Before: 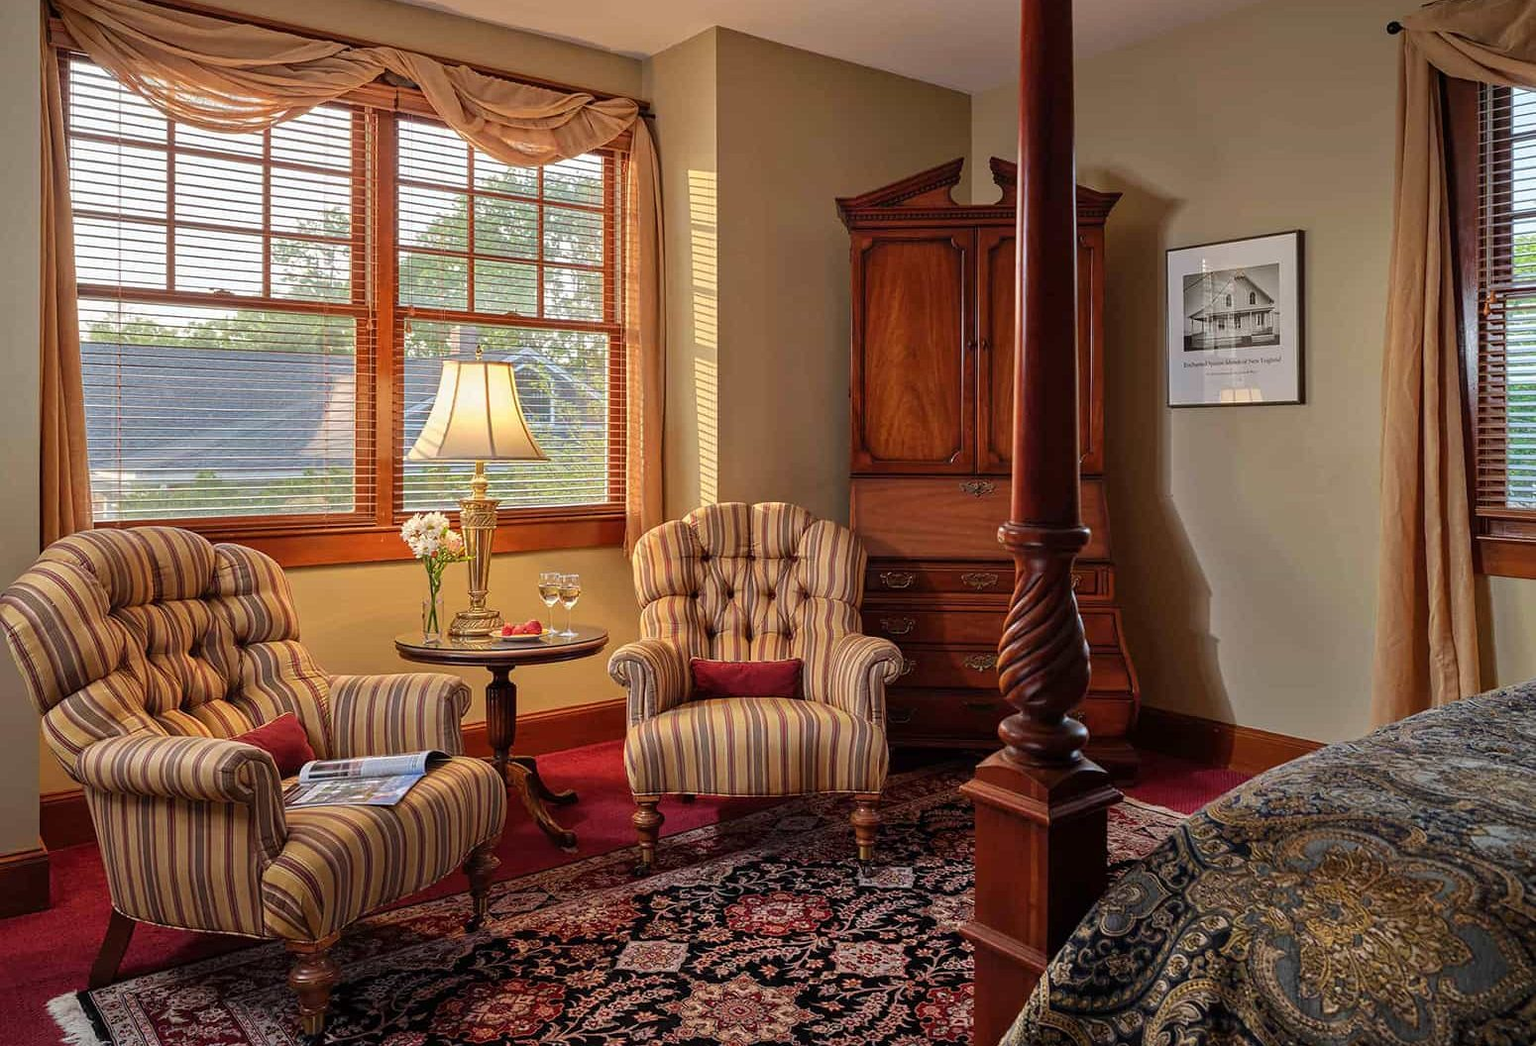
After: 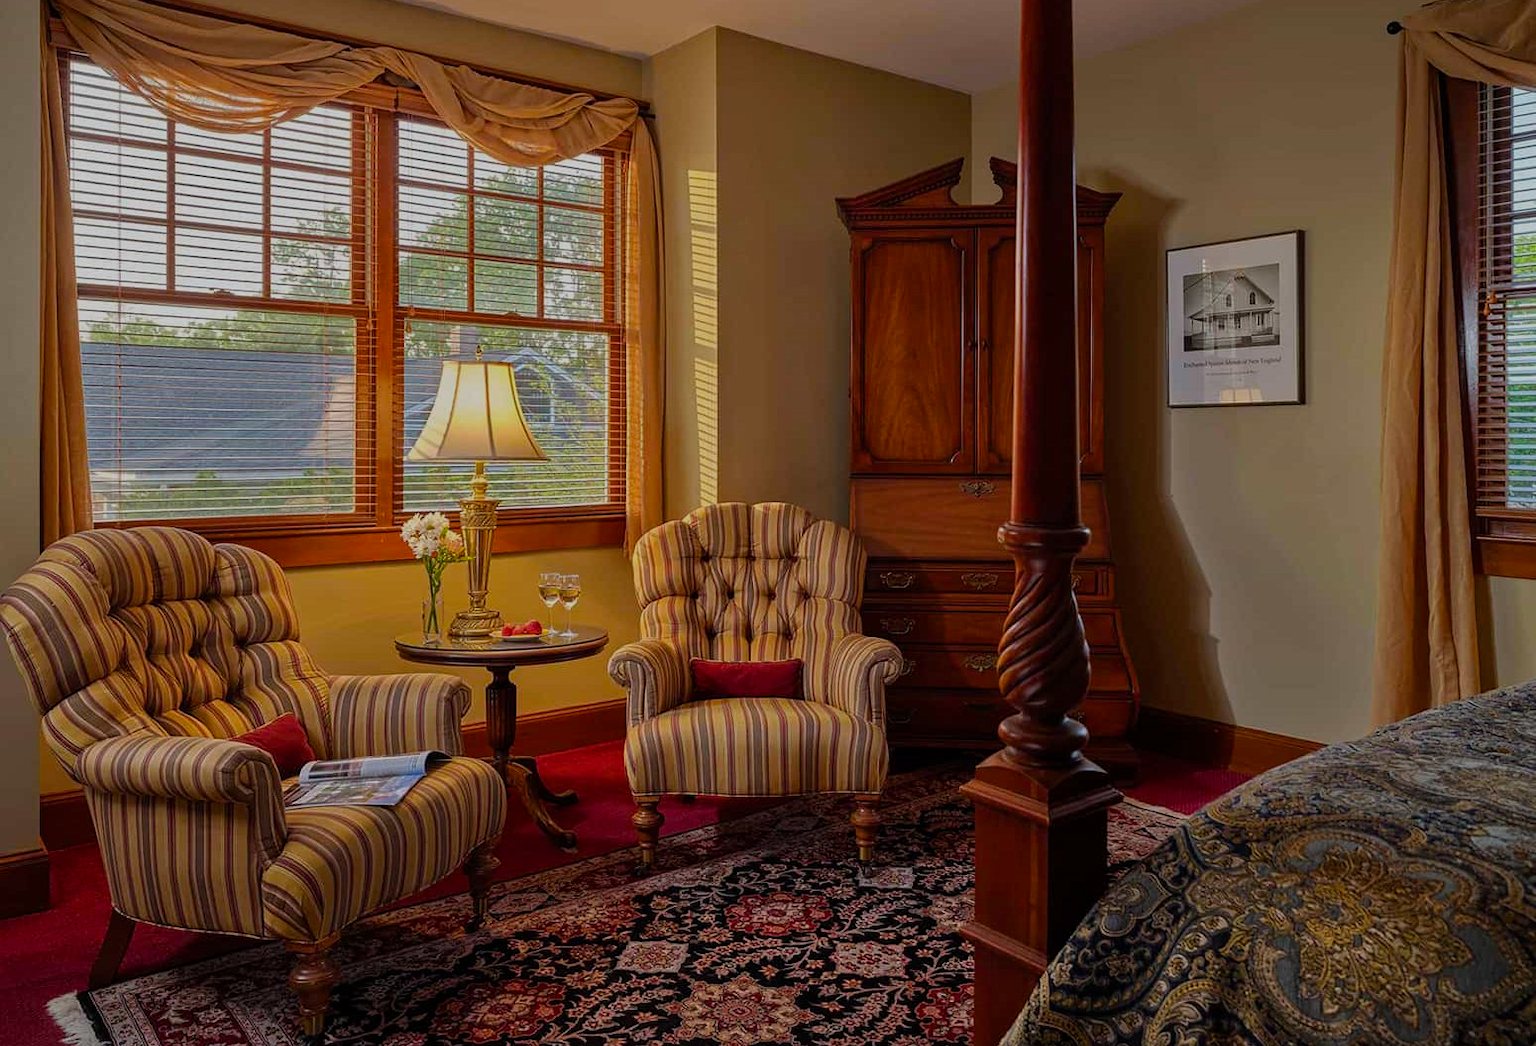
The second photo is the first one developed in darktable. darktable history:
exposure: black level correction 0, exposure -0.766 EV, compensate highlight preservation false
color balance rgb: perceptual saturation grading › global saturation 20%, global vibrance 20%
